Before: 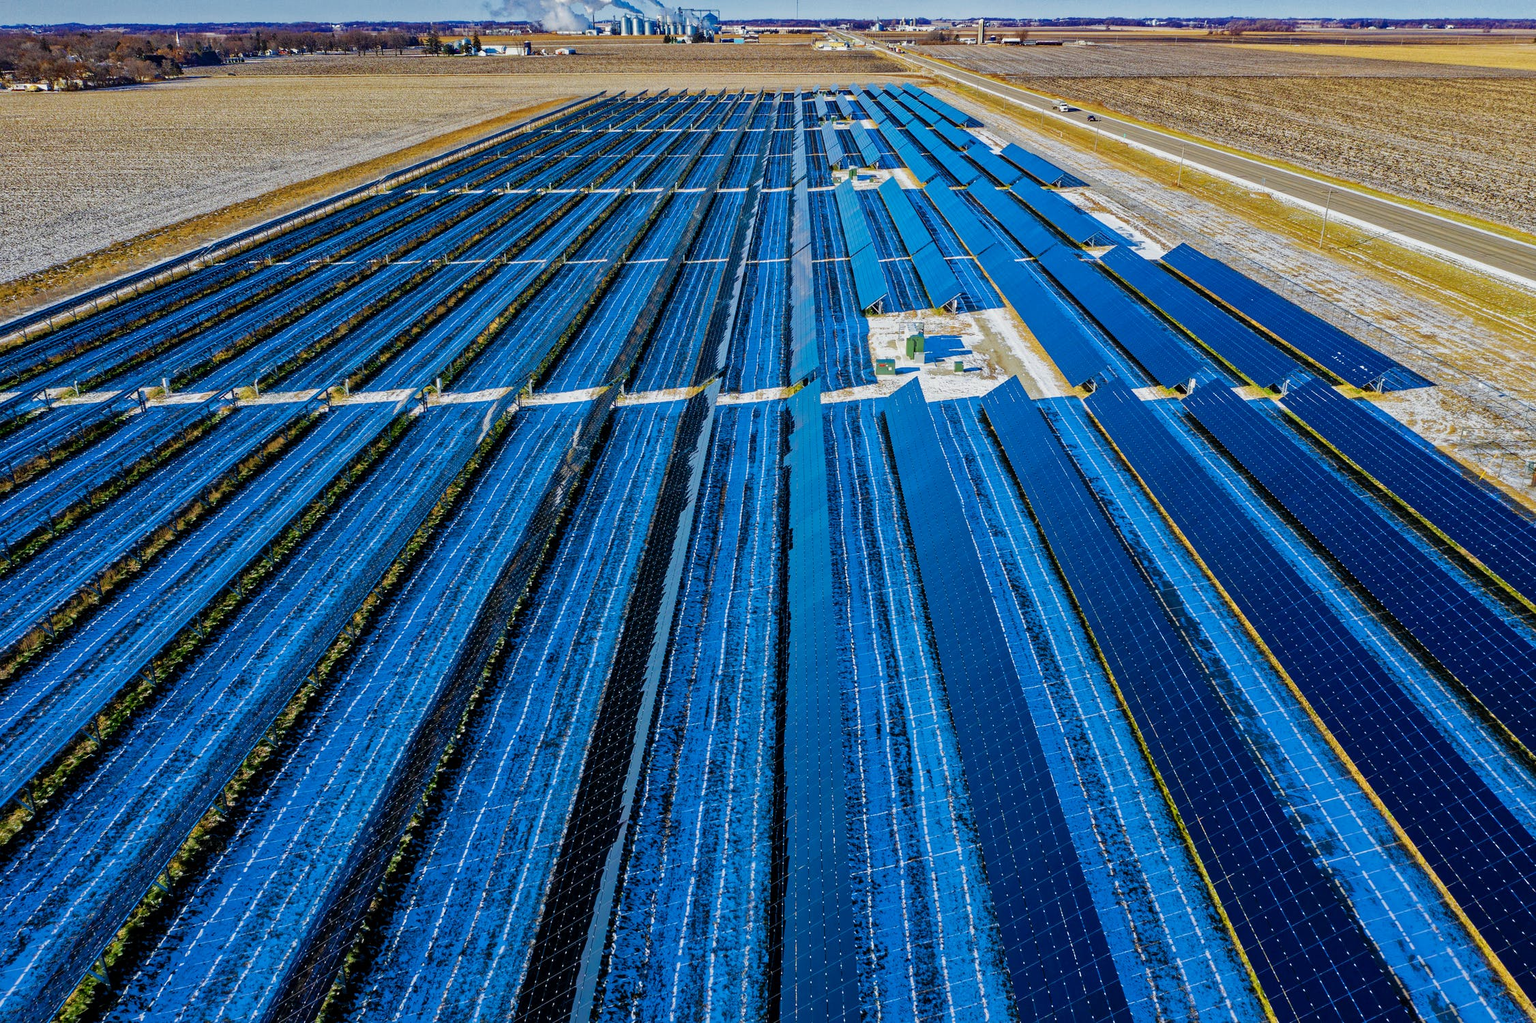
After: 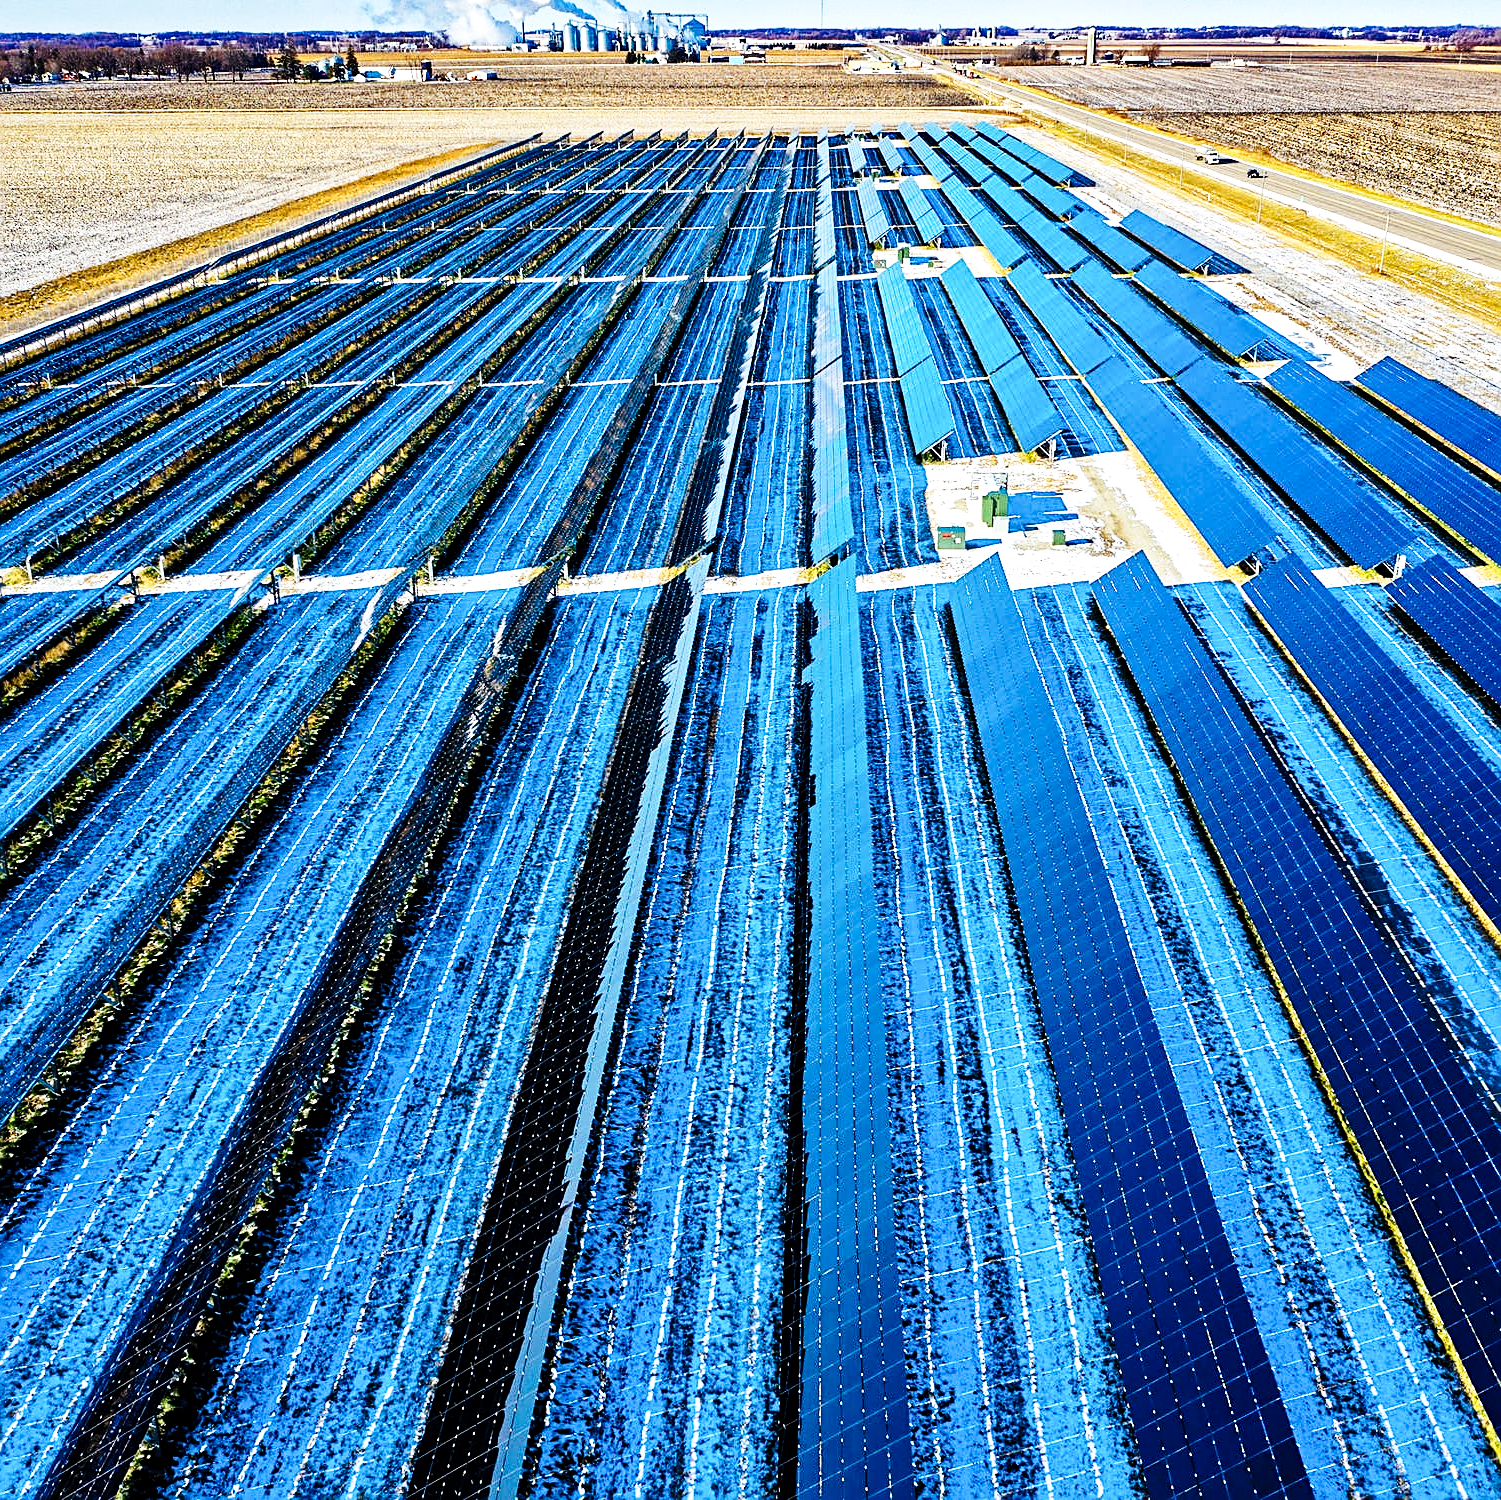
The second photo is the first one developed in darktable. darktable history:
local contrast: mode bilateral grid, contrast 20, coarseness 50, detail 120%, midtone range 0.2
sharpen: on, module defaults
tone equalizer: -8 EV -0.75 EV, -7 EV -0.7 EV, -6 EV -0.6 EV, -5 EV -0.4 EV, -3 EV 0.4 EV, -2 EV 0.6 EV, -1 EV 0.7 EV, +0 EV 0.75 EV, edges refinement/feathering 500, mask exposure compensation -1.57 EV, preserve details no
crop: left 15.419%, right 17.914%
base curve: curves: ch0 [(0, 0) (0.028, 0.03) (0.121, 0.232) (0.46, 0.748) (0.859, 0.968) (1, 1)], preserve colors none
